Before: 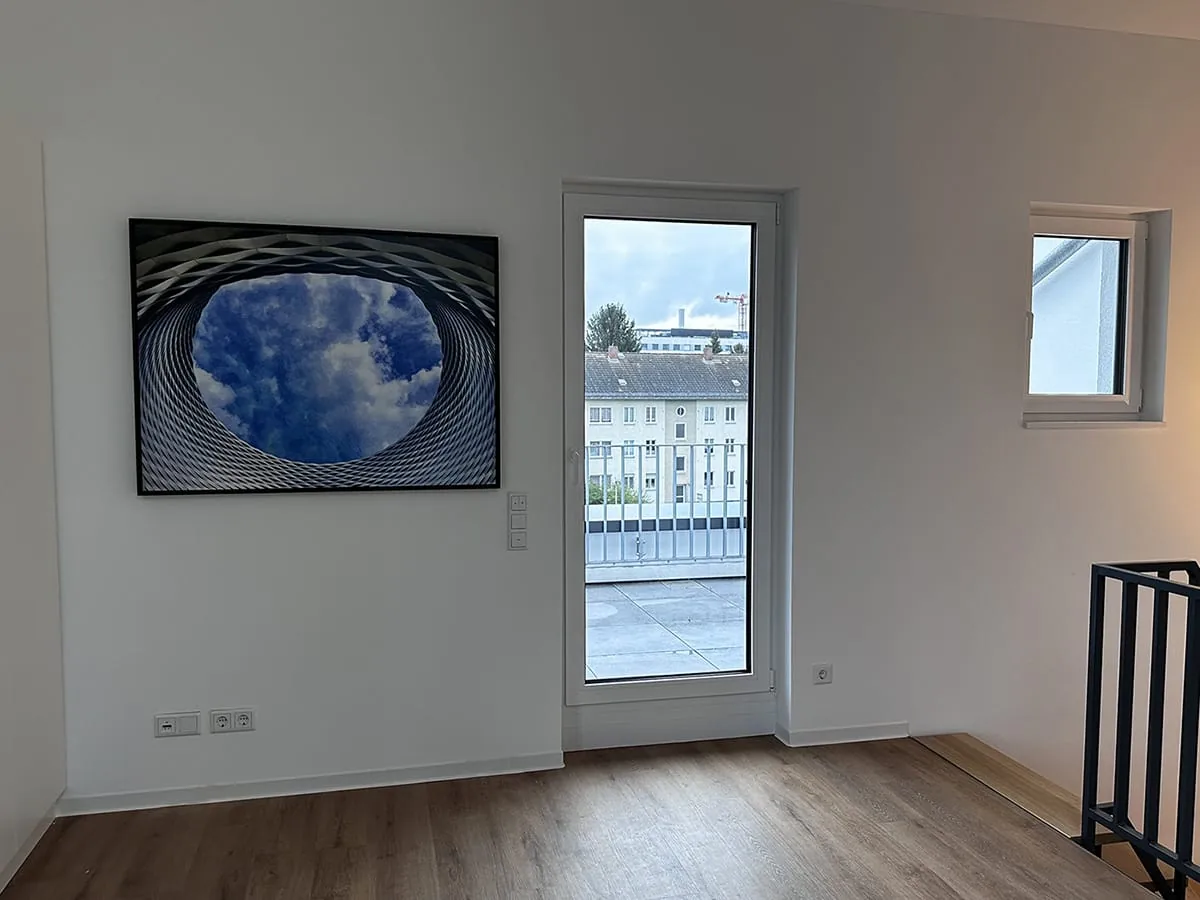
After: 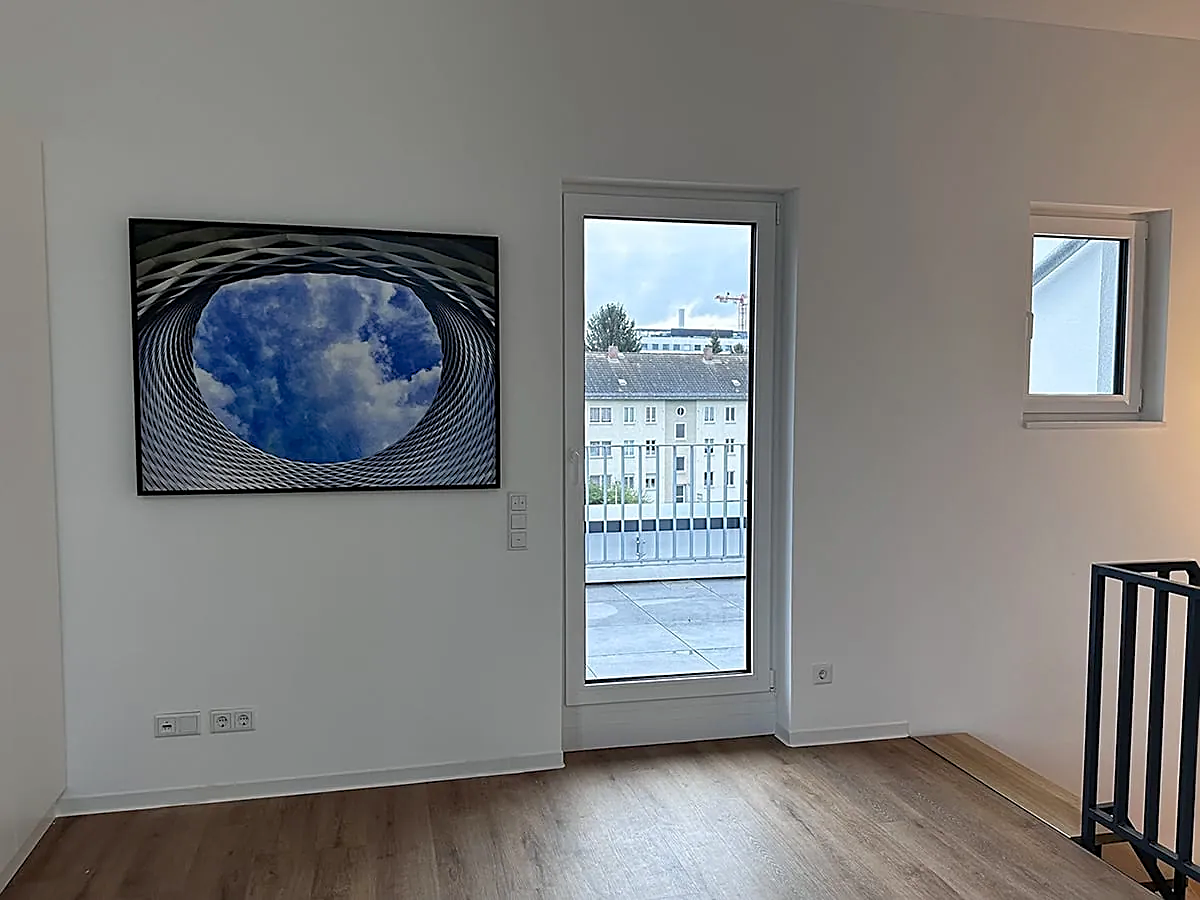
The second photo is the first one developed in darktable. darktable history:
levels: levels [0, 0.478, 1]
sharpen: on, module defaults
